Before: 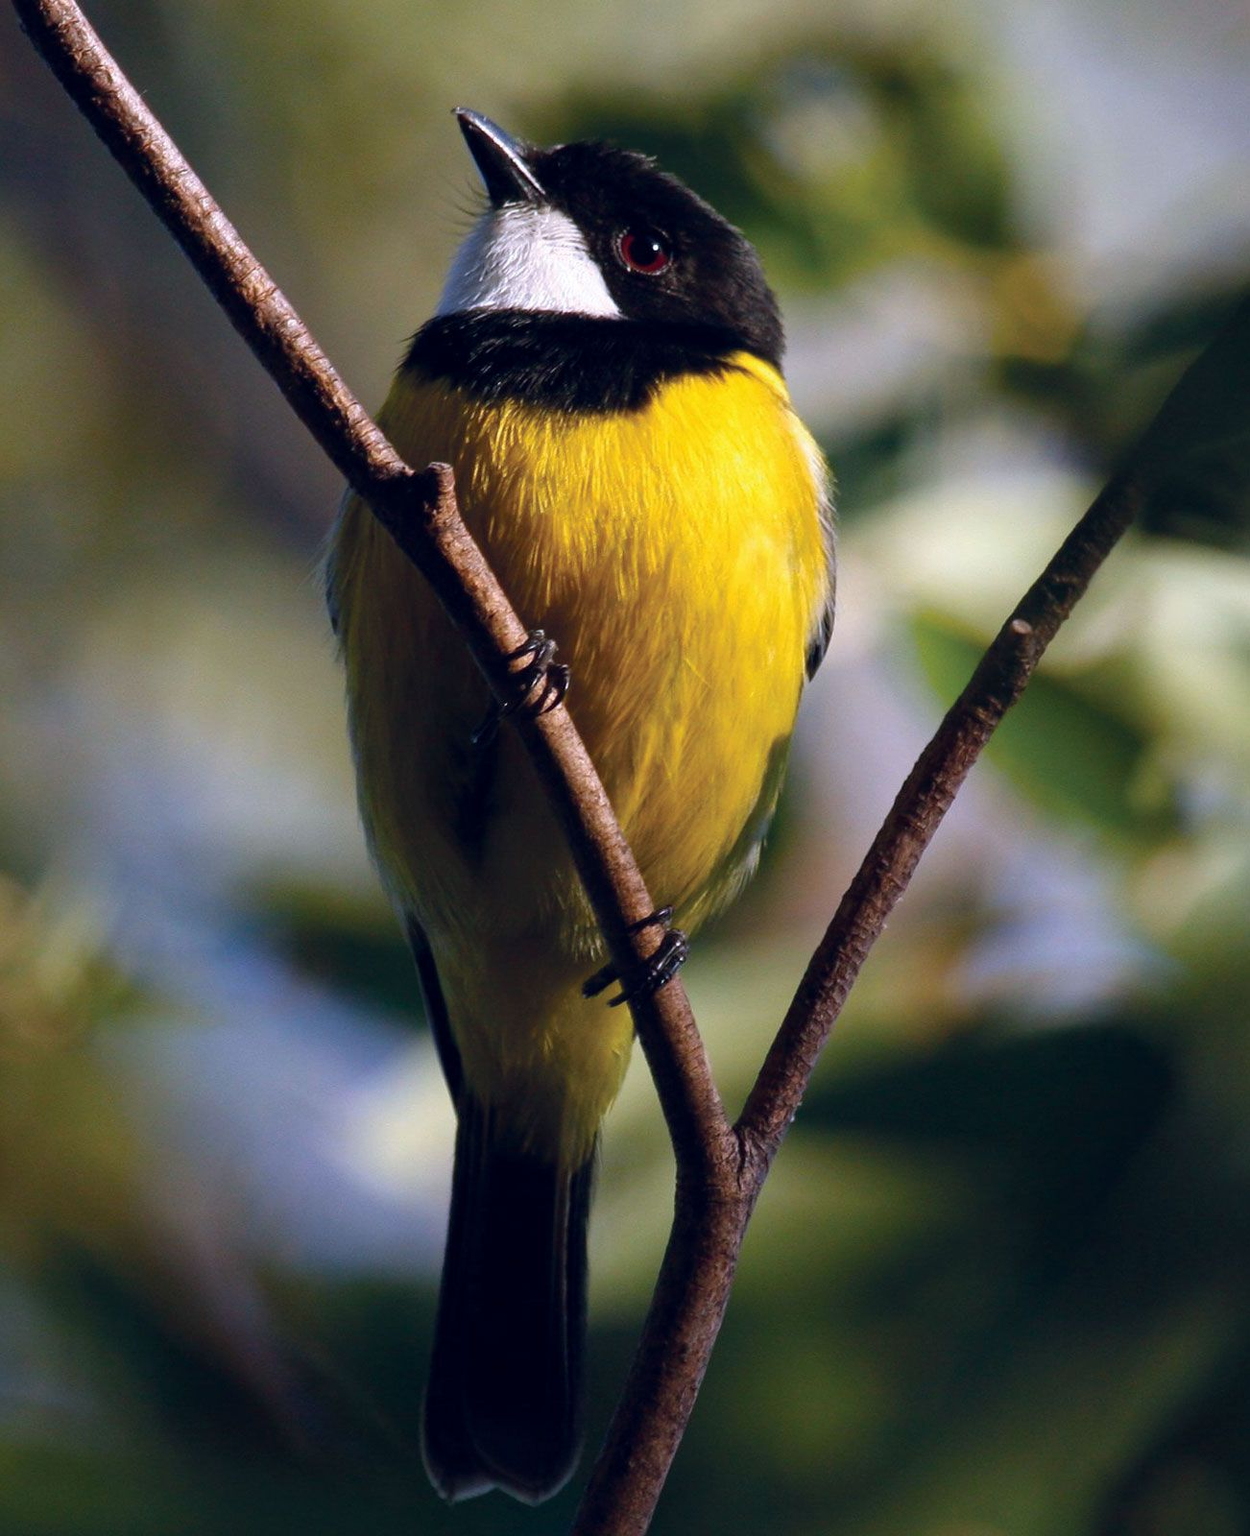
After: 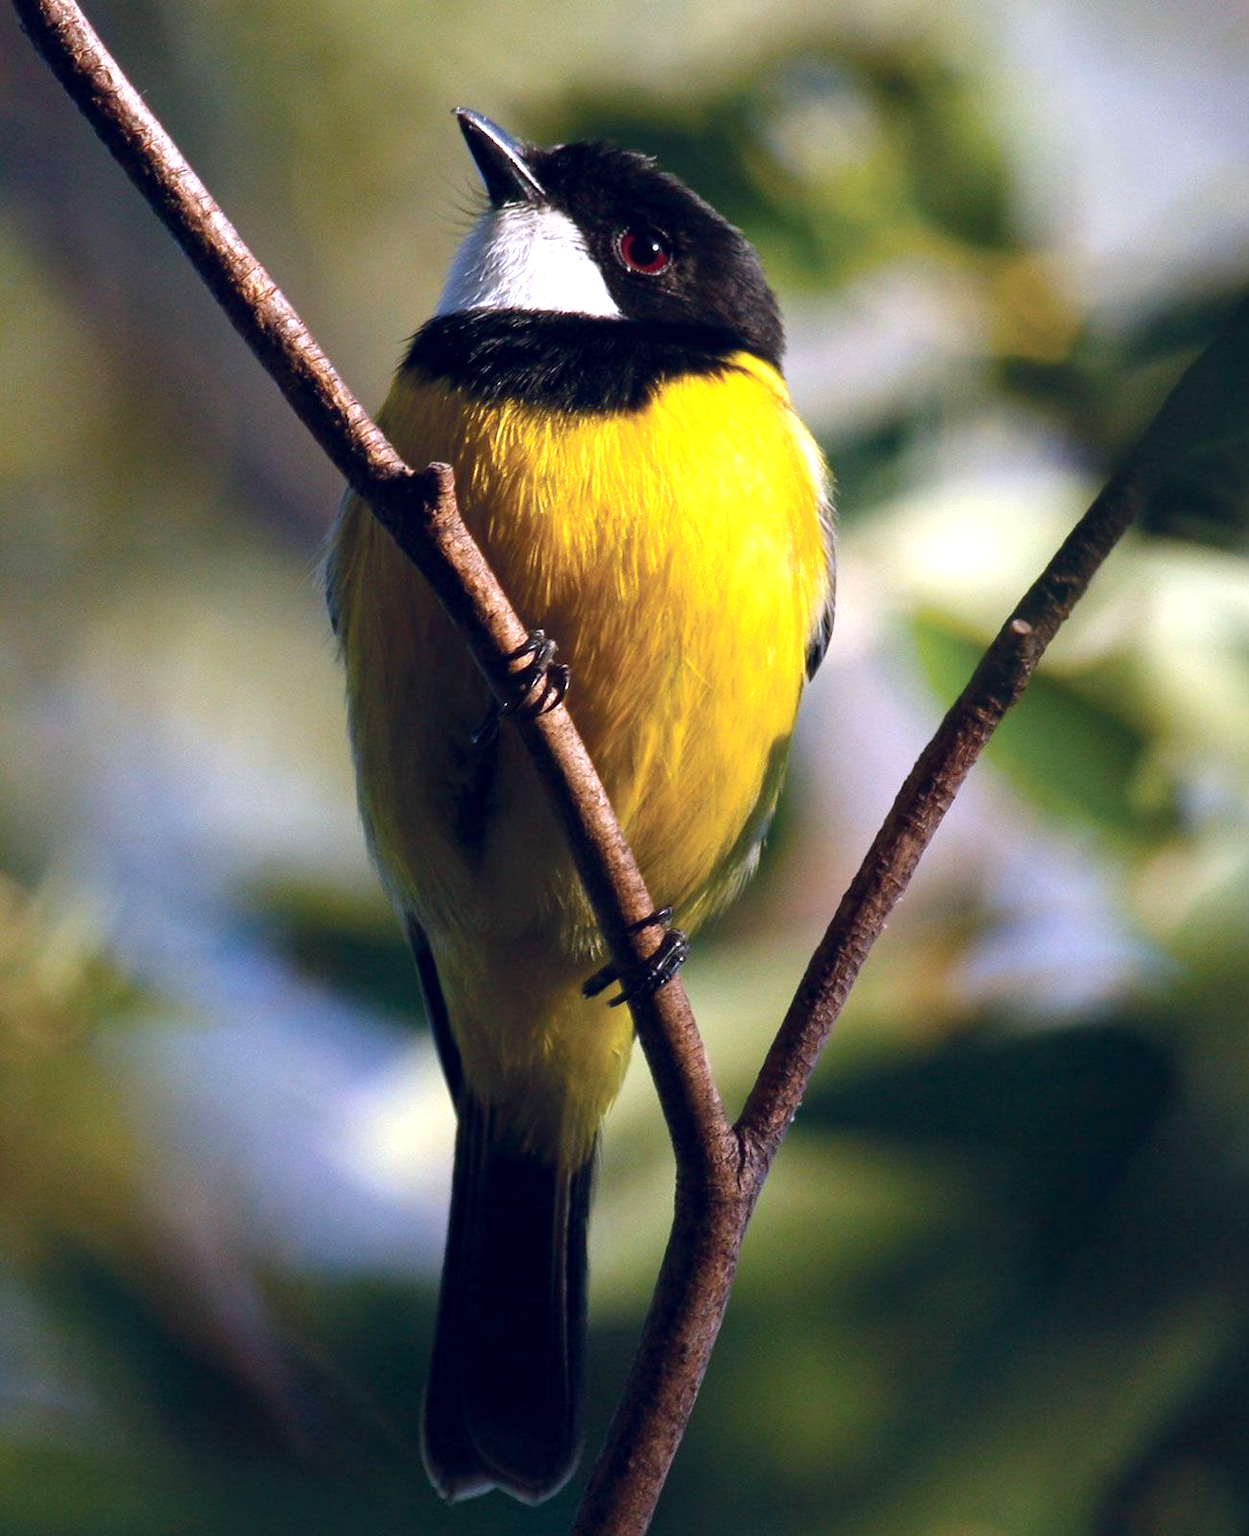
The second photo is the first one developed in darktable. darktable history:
exposure: exposure 0.6 EV, compensate highlight preservation false
